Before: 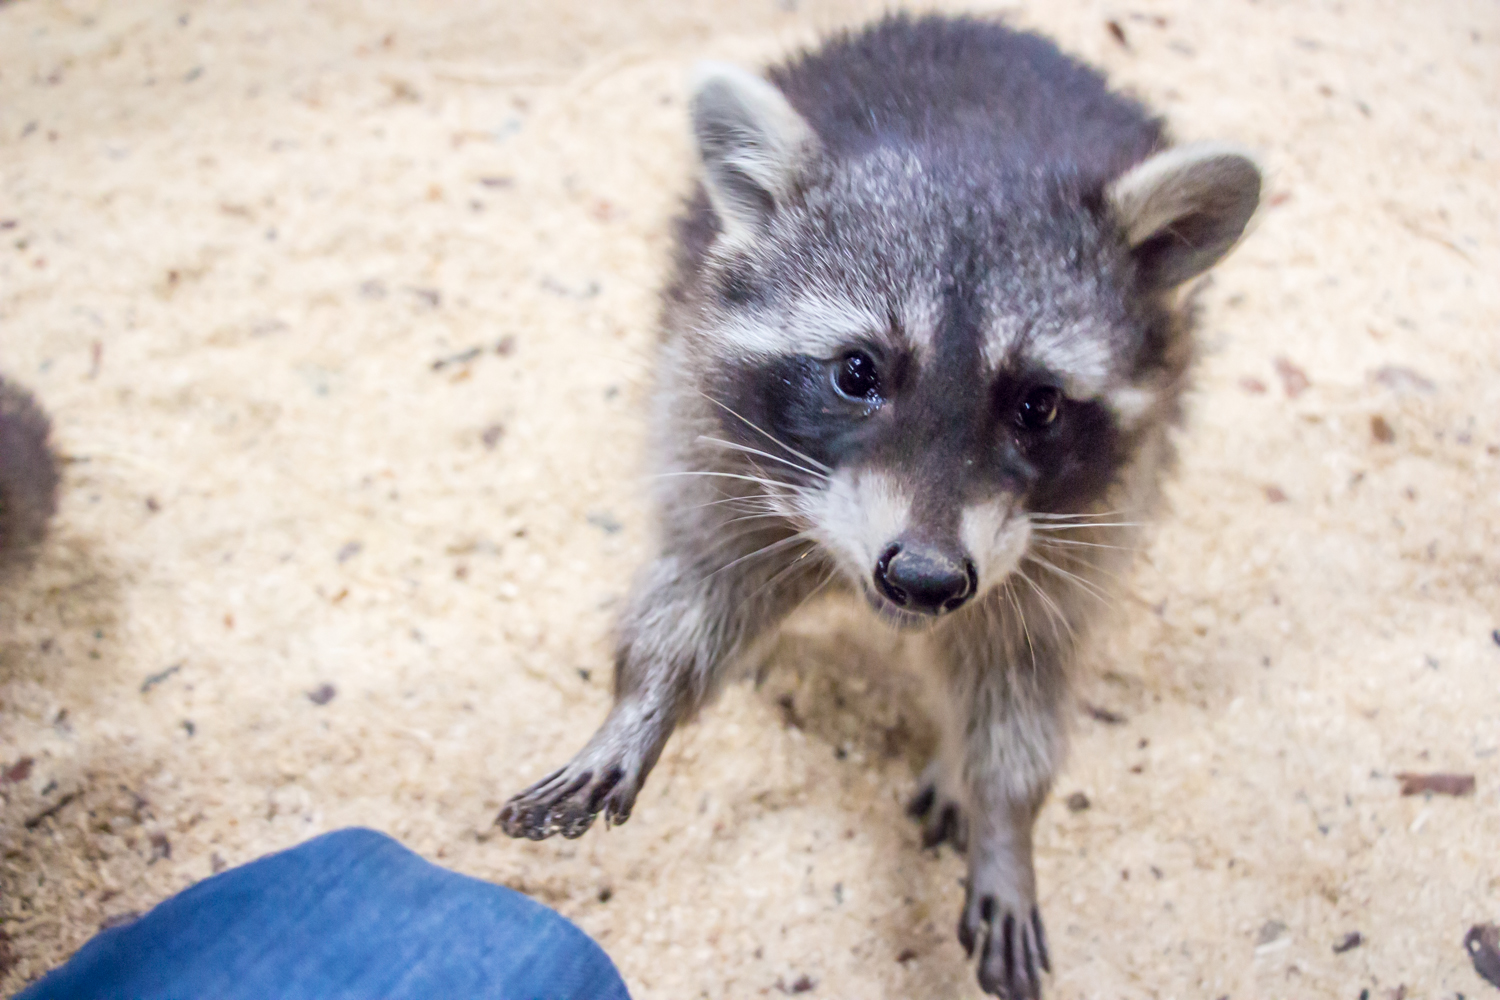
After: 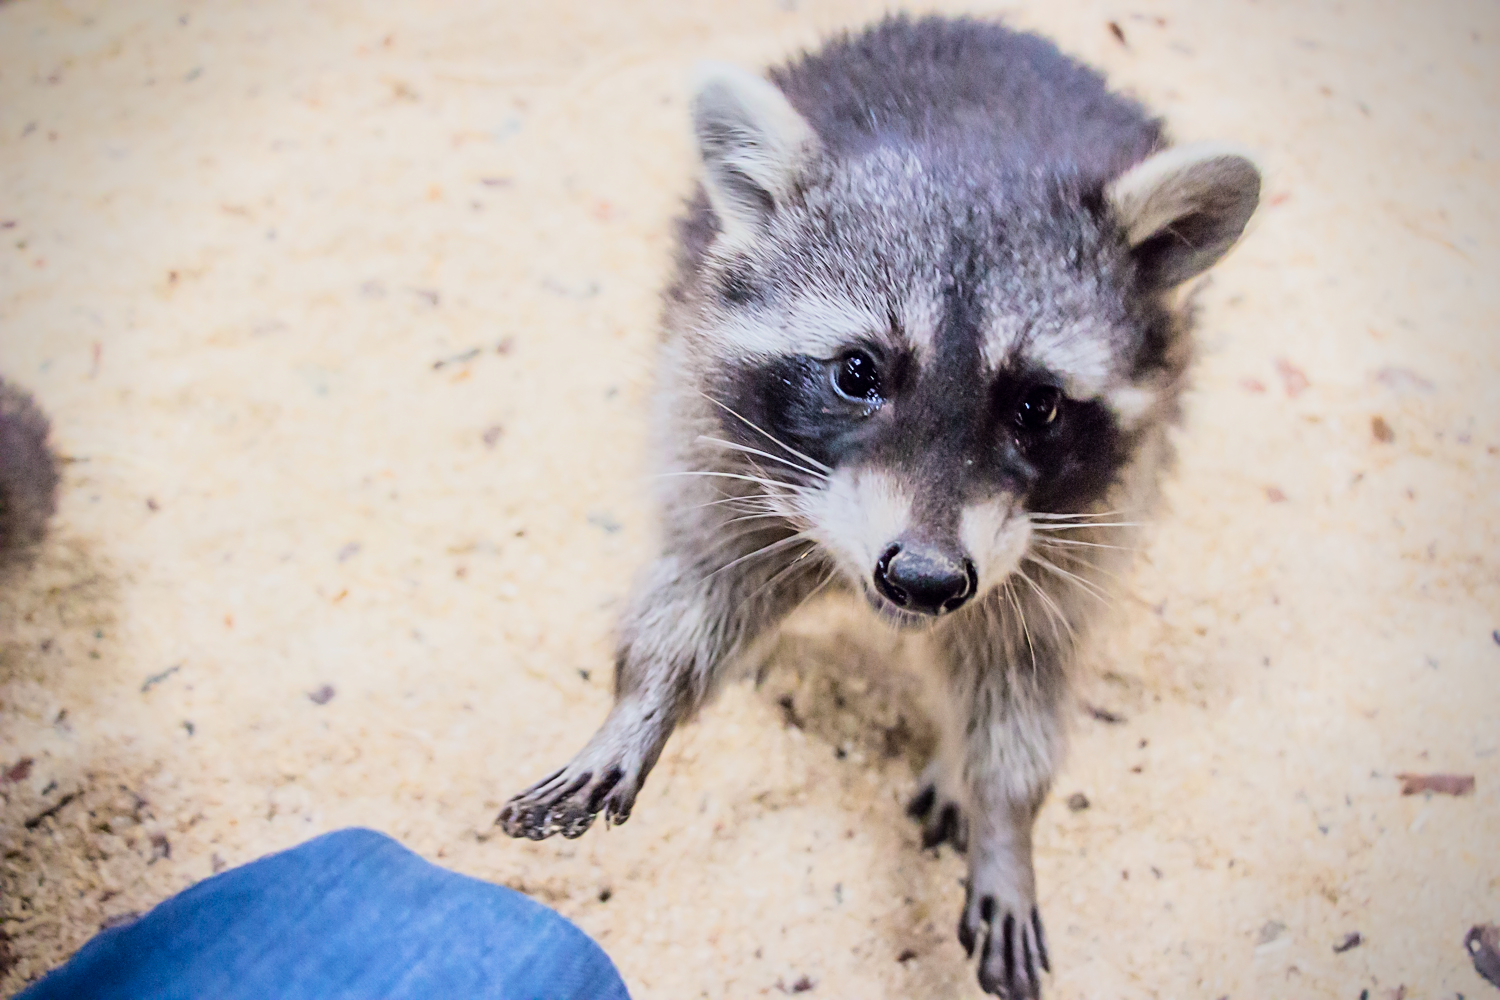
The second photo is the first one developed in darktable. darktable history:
tone curve: curves: ch0 [(0, 0) (0.128, 0.068) (0.292, 0.274) (0.453, 0.507) (0.653, 0.717) (0.785, 0.817) (0.995, 0.917)]; ch1 [(0, 0) (0.384, 0.365) (0.463, 0.447) (0.486, 0.474) (0.503, 0.497) (0.52, 0.525) (0.559, 0.591) (0.583, 0.623) (0.672, 0.699) (0.766, 0.773) (1, 1)]; ch2 [(0, 0) (0.374, 0.344) (0.446, 0.443) (0.501, 0.5) (0.527, 0.549) (0.565, 0.582) (0.624, 0.632) (1, 1)]
sharpen: on, module defaults
vignetting: fall-off radius 92.73%, brightness -0.993, saturation 0.491, unbound false
